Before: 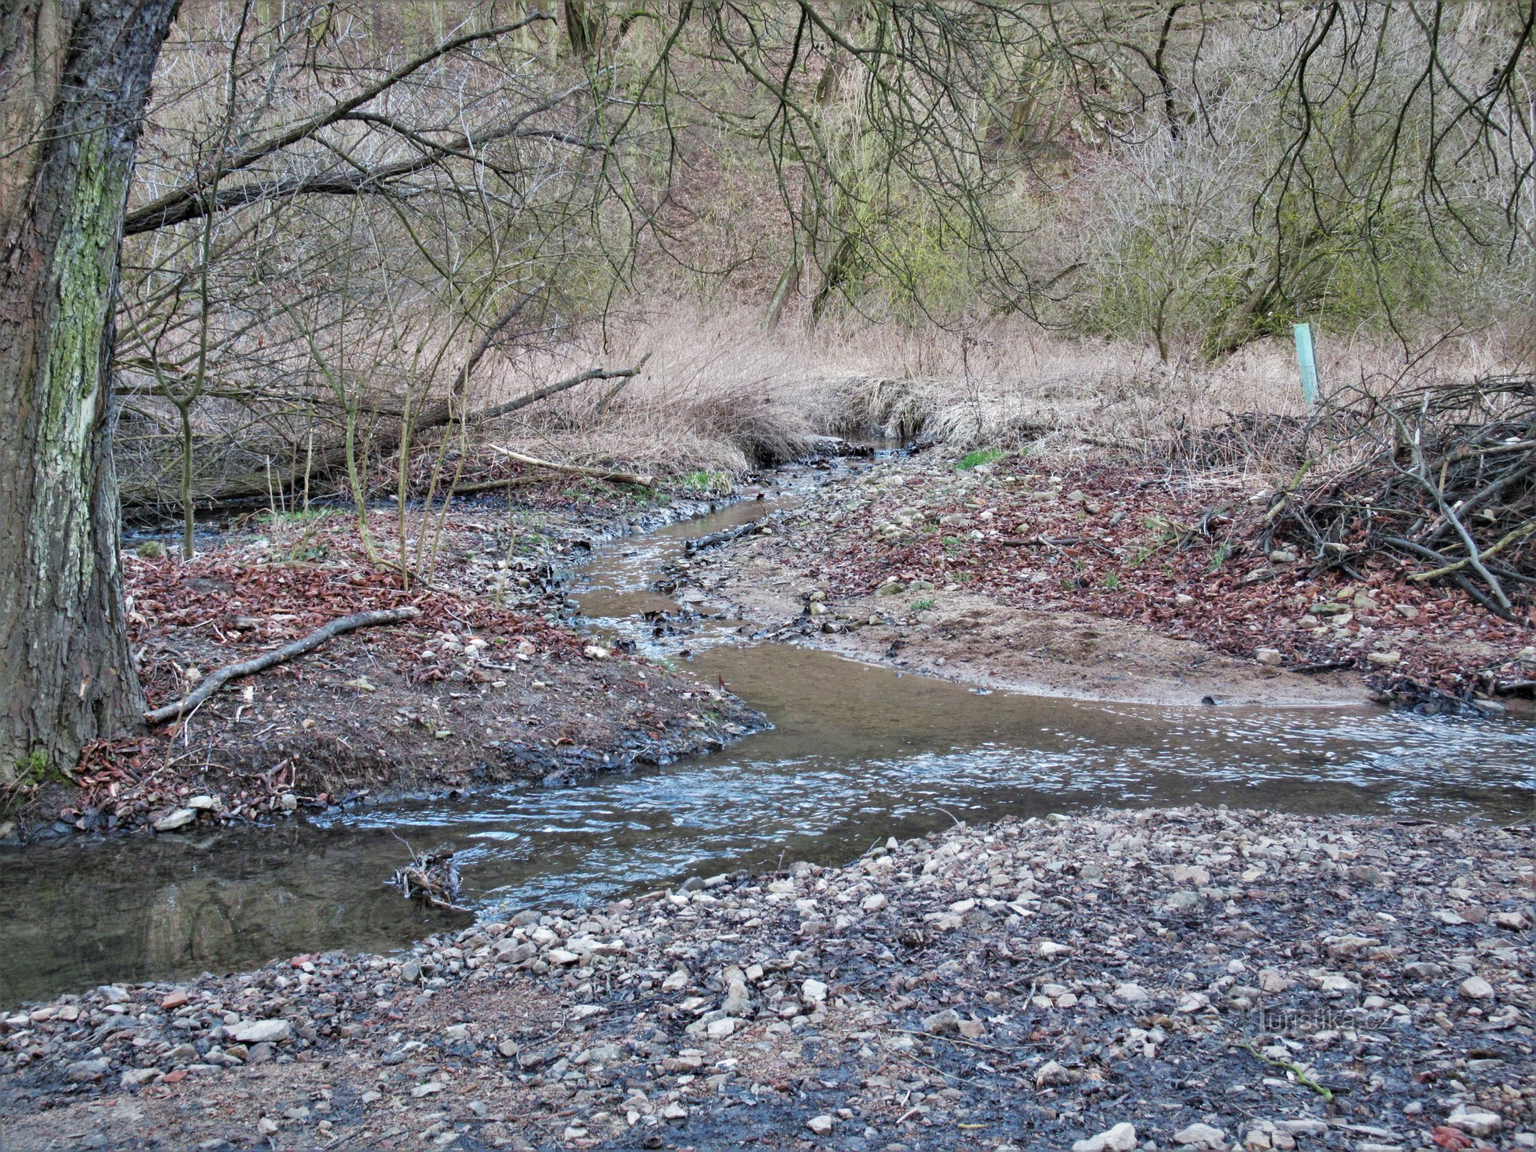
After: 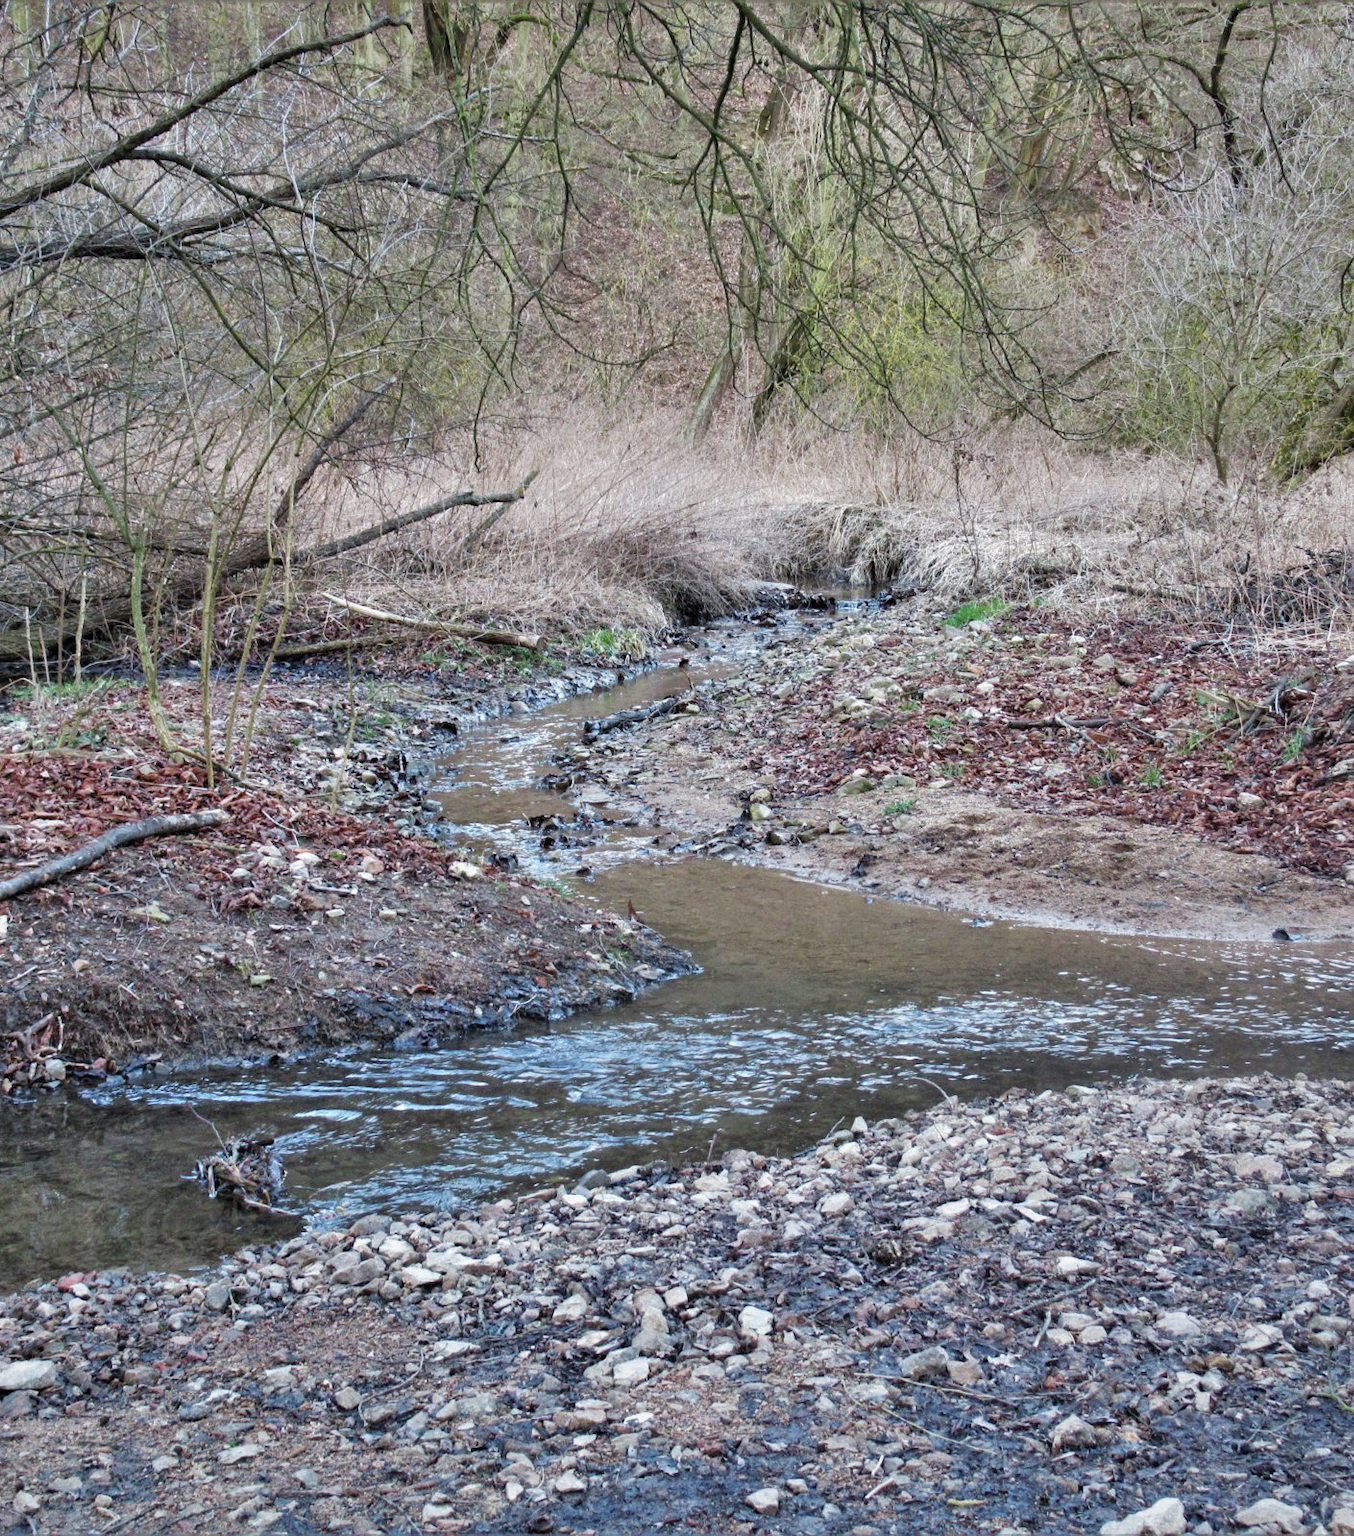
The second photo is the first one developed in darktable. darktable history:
crop and rotate: left 16.188%, right 17.672%
